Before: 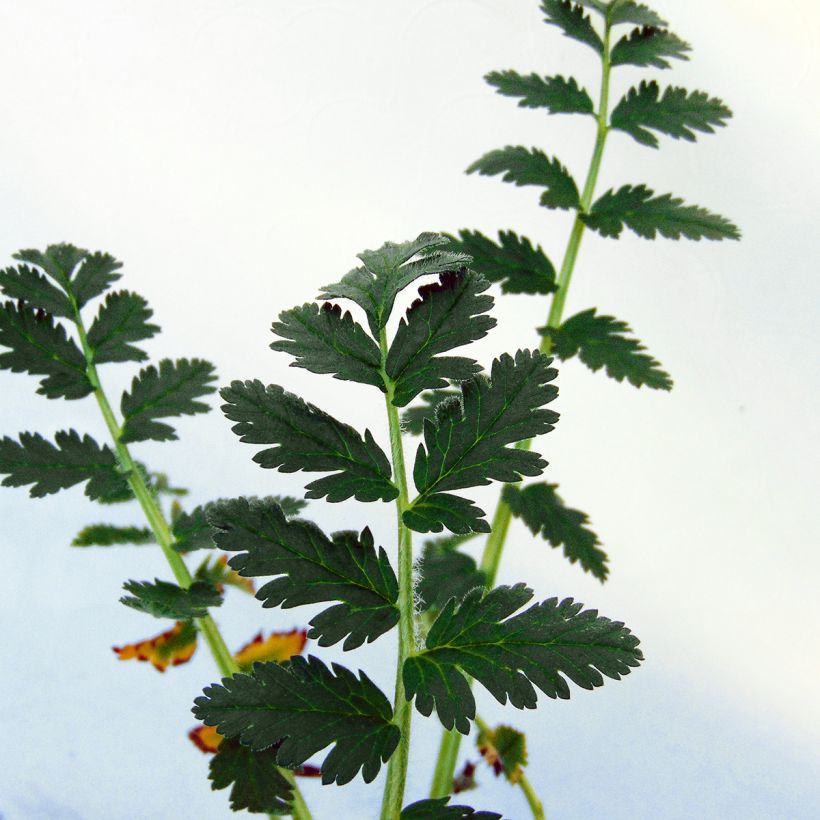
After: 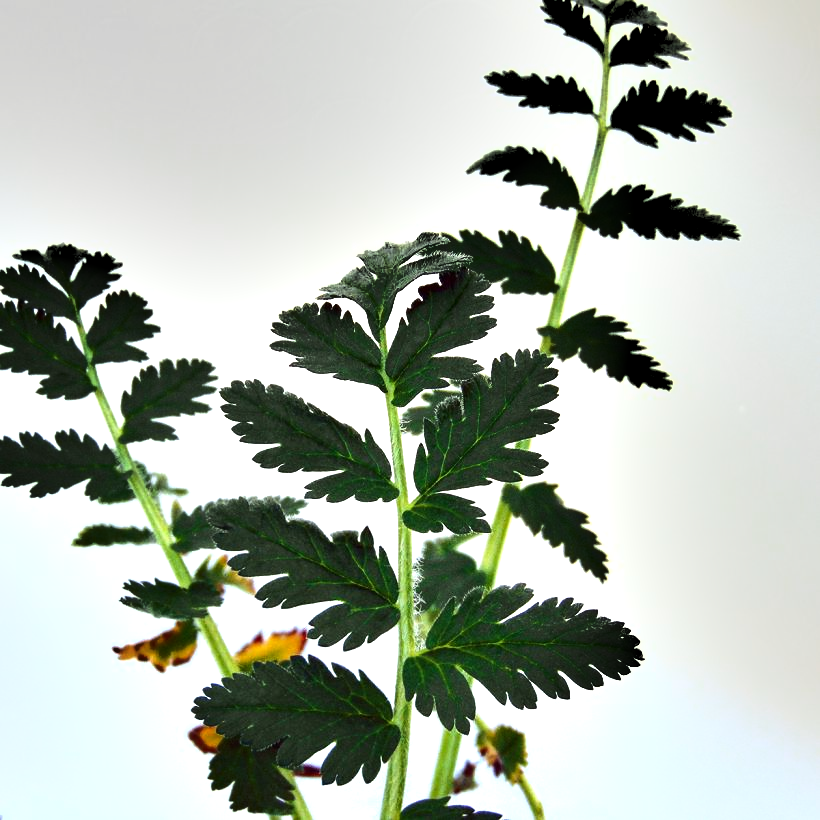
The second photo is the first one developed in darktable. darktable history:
tone equalizer: -8 EV -0.437 EV, -7 EV -0.396 EV, -6 EV -0.305 EV, -5 EV -0.221 EV, -3 EV 0.244 EV, -2 EV 0.307 EV, -1 EV 0.363 EV, +0 EV 0.436 EV, edges refinement/feathering 500, mask exposure compensation -1.57 EV, preserve details no
shadows and highlights: highlights color adjustment 0.004%, low approximation 0.01, soften with gaussian
exposure: black level correction 0, exposure 0.588 EV, compensate exposure bias true, compensate highlight preservation false
